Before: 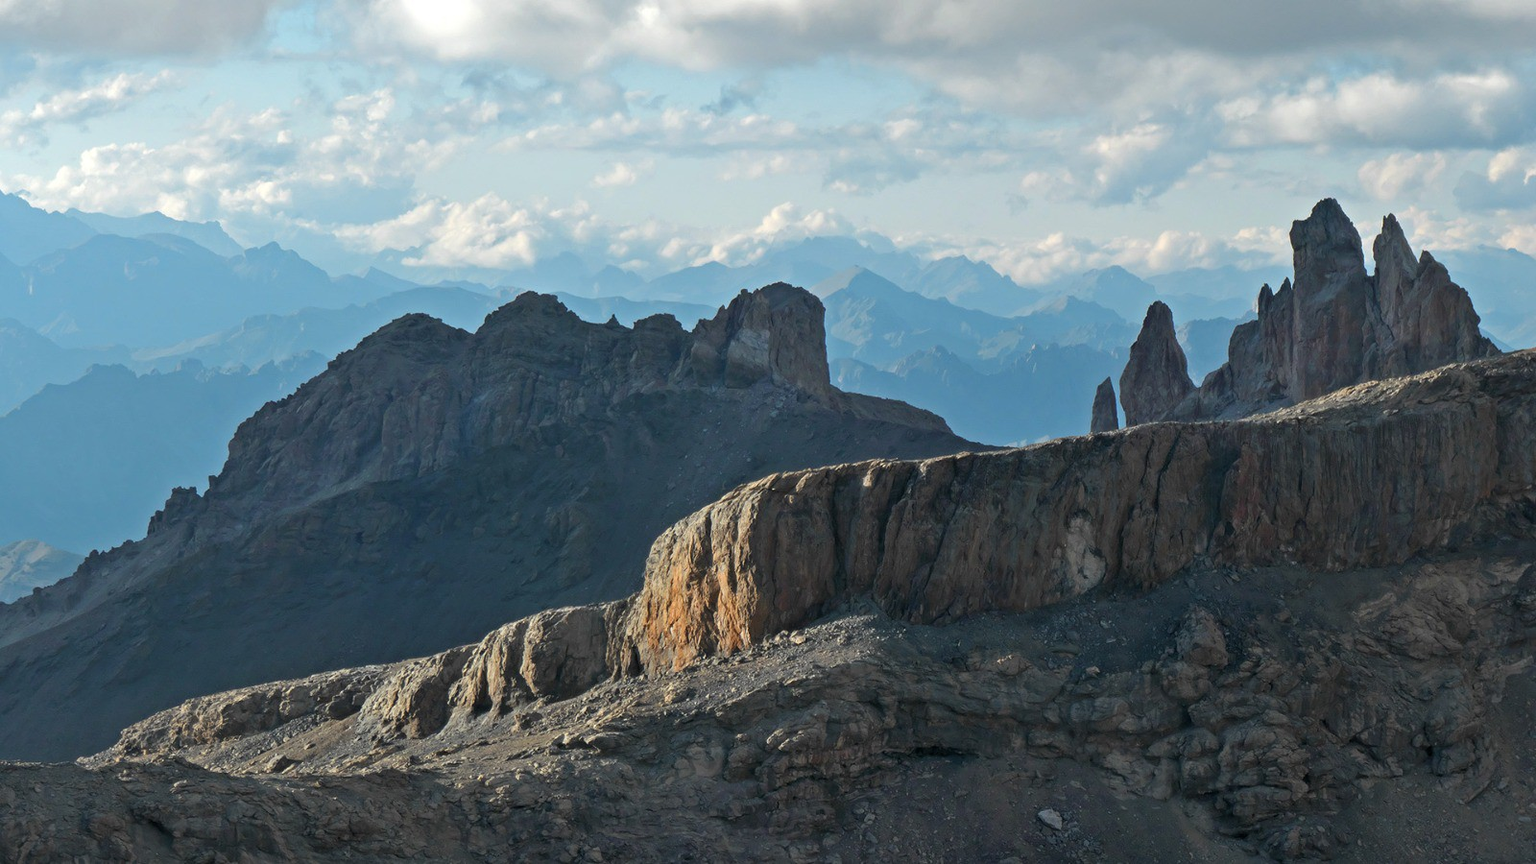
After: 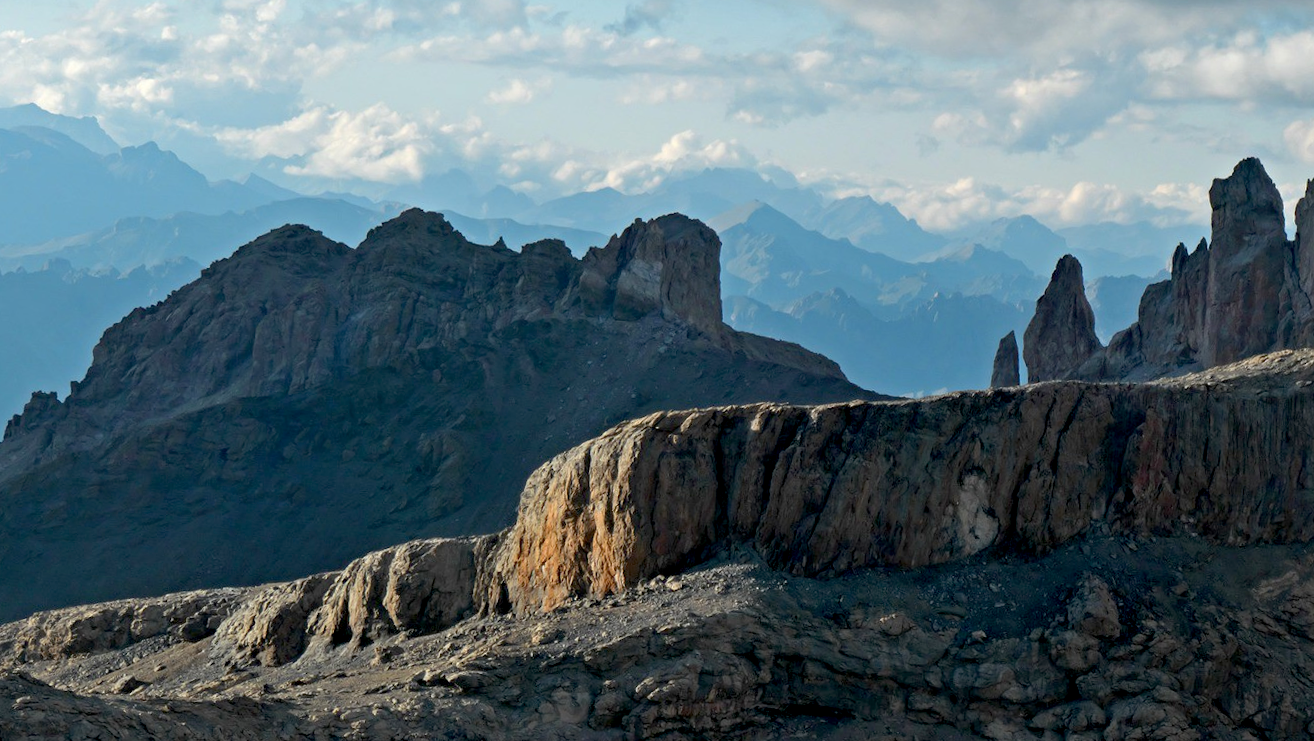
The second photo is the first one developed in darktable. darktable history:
exposure: black level correction 0.017, exposure -0.006 EV, compensate highlight preservation false
crop and rotate: angle -3.19°, left 5.128%, top 5.179%, right 4.732%, bottom 4.369%
color correction: highlights b* -0.058
